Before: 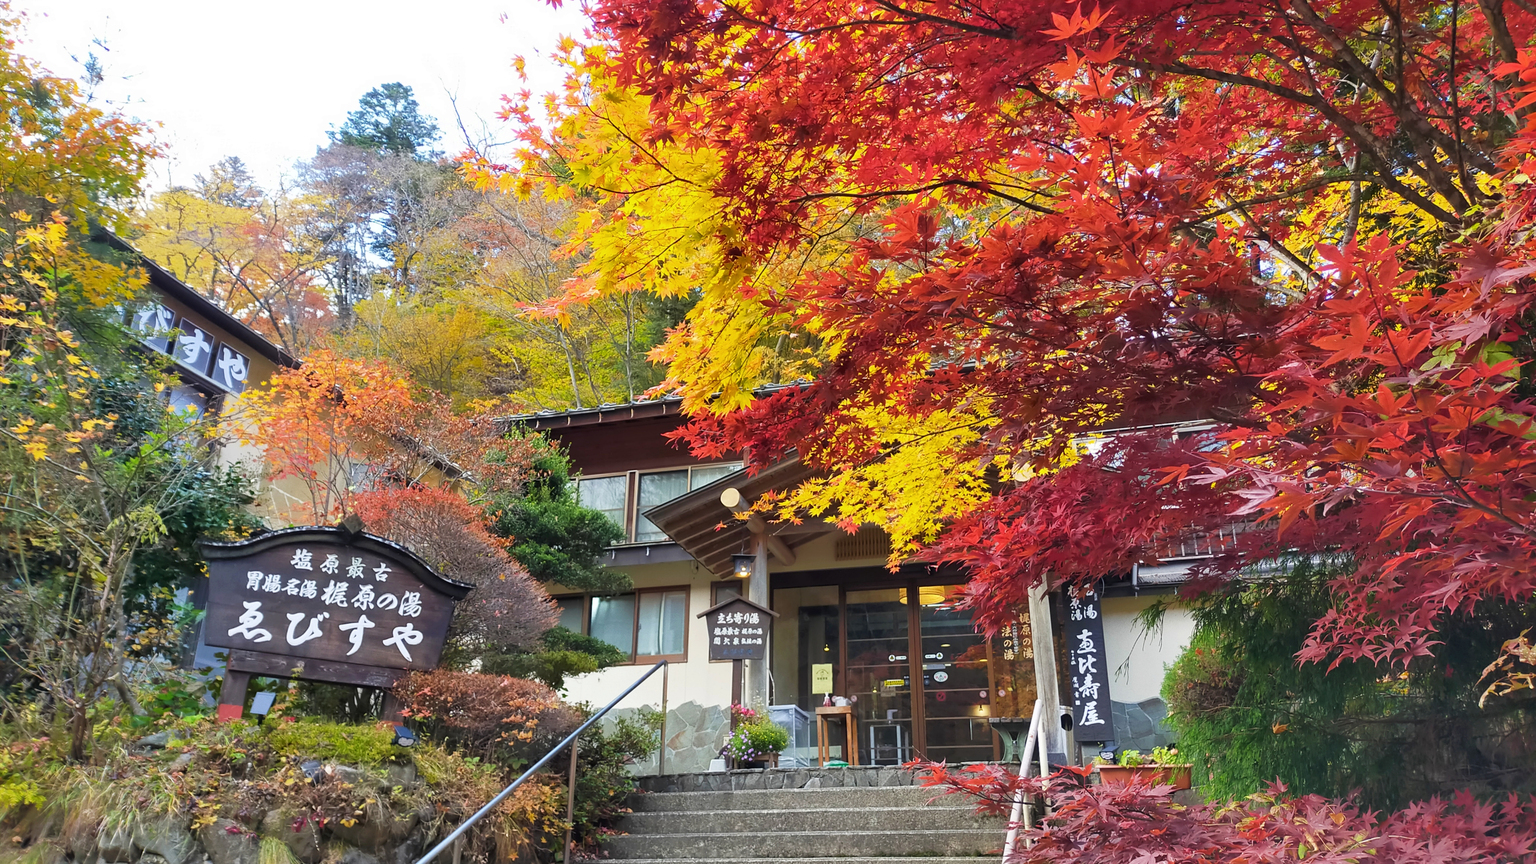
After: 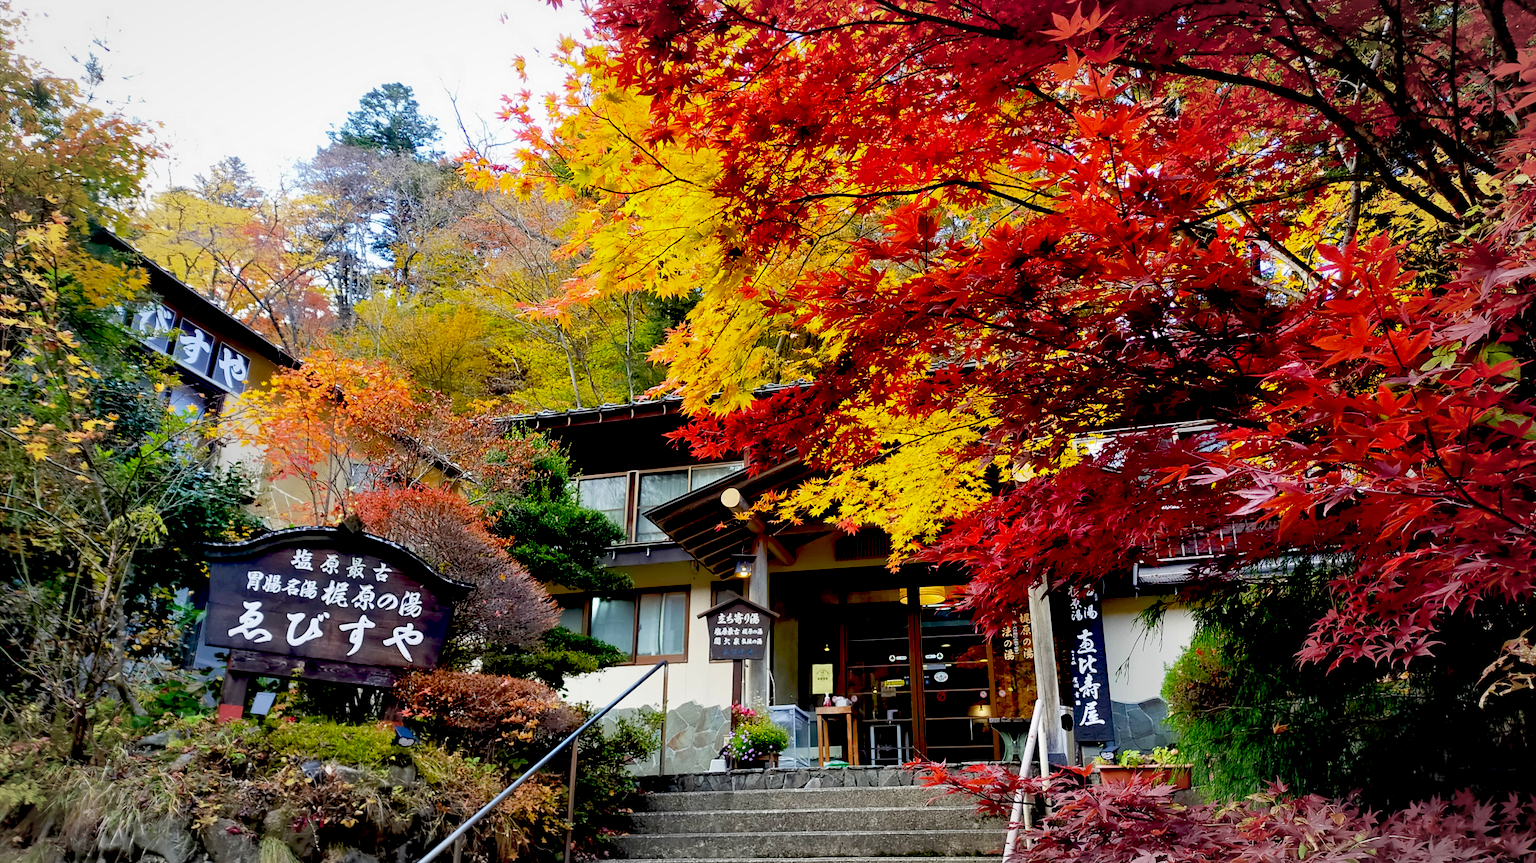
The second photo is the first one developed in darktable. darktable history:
vignetting: brightness -0.148, automatic ratio true, unbound false
exposure: black level correction 0.056, exposure -0.039 EV, compensate exposure bias true, compensate highlight preservation false
